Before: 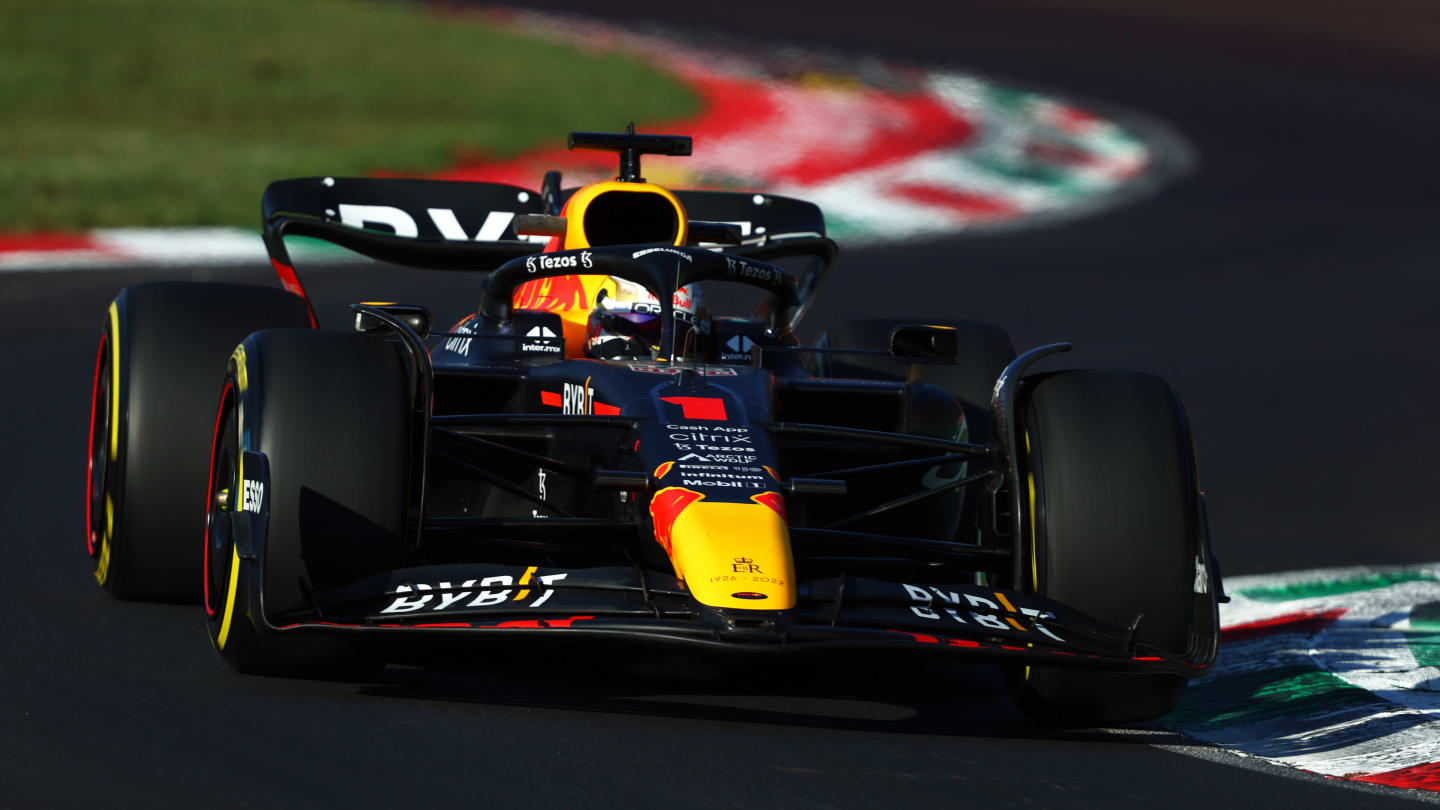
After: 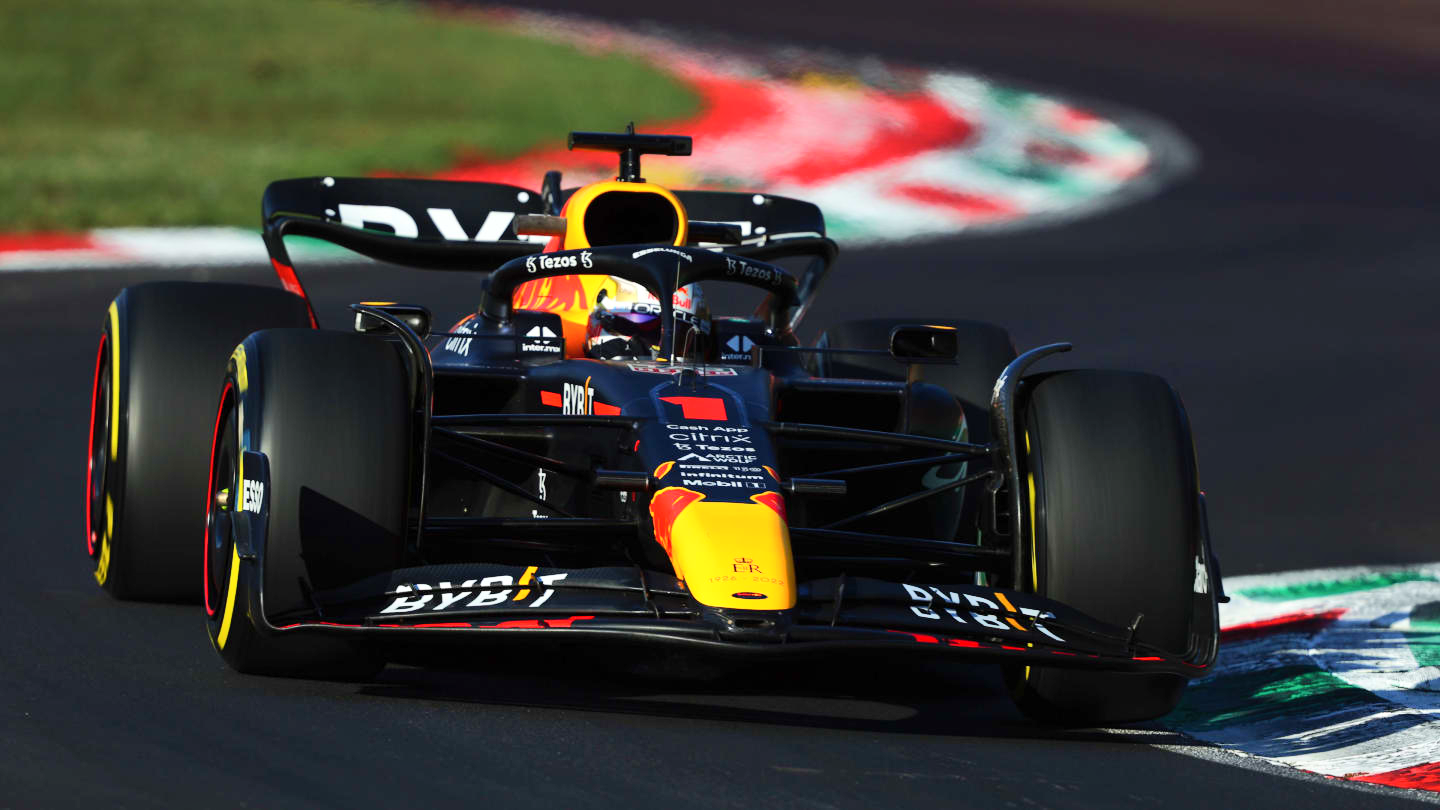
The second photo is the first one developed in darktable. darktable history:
shadows and highlights: radius 267.23, soften with gaussian
